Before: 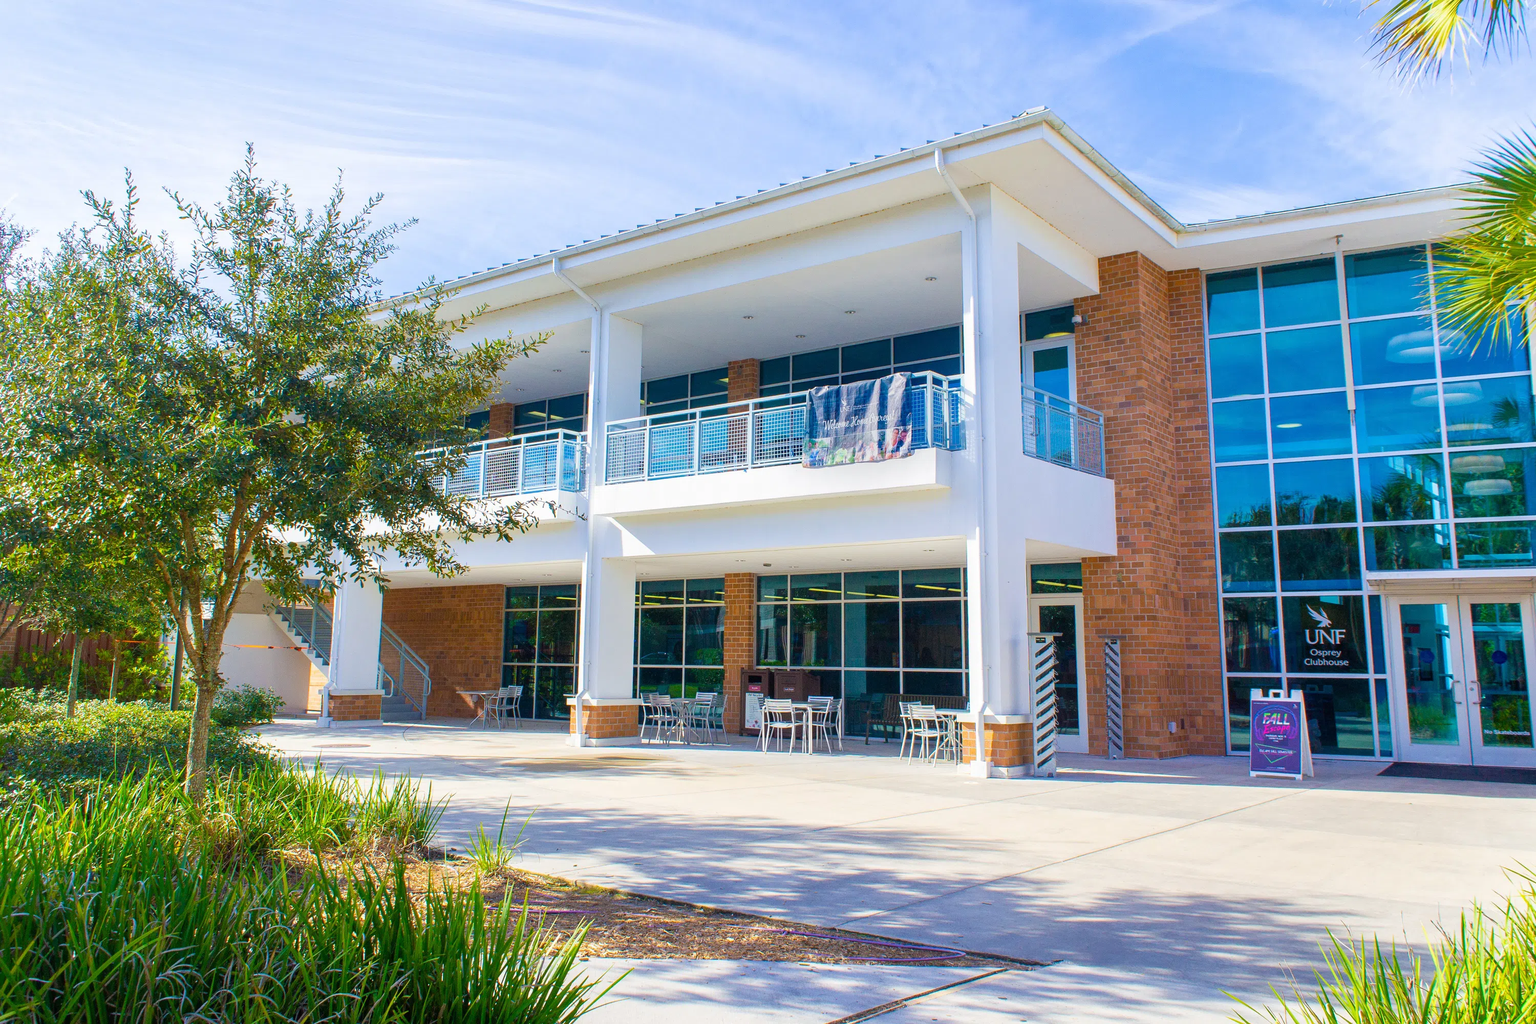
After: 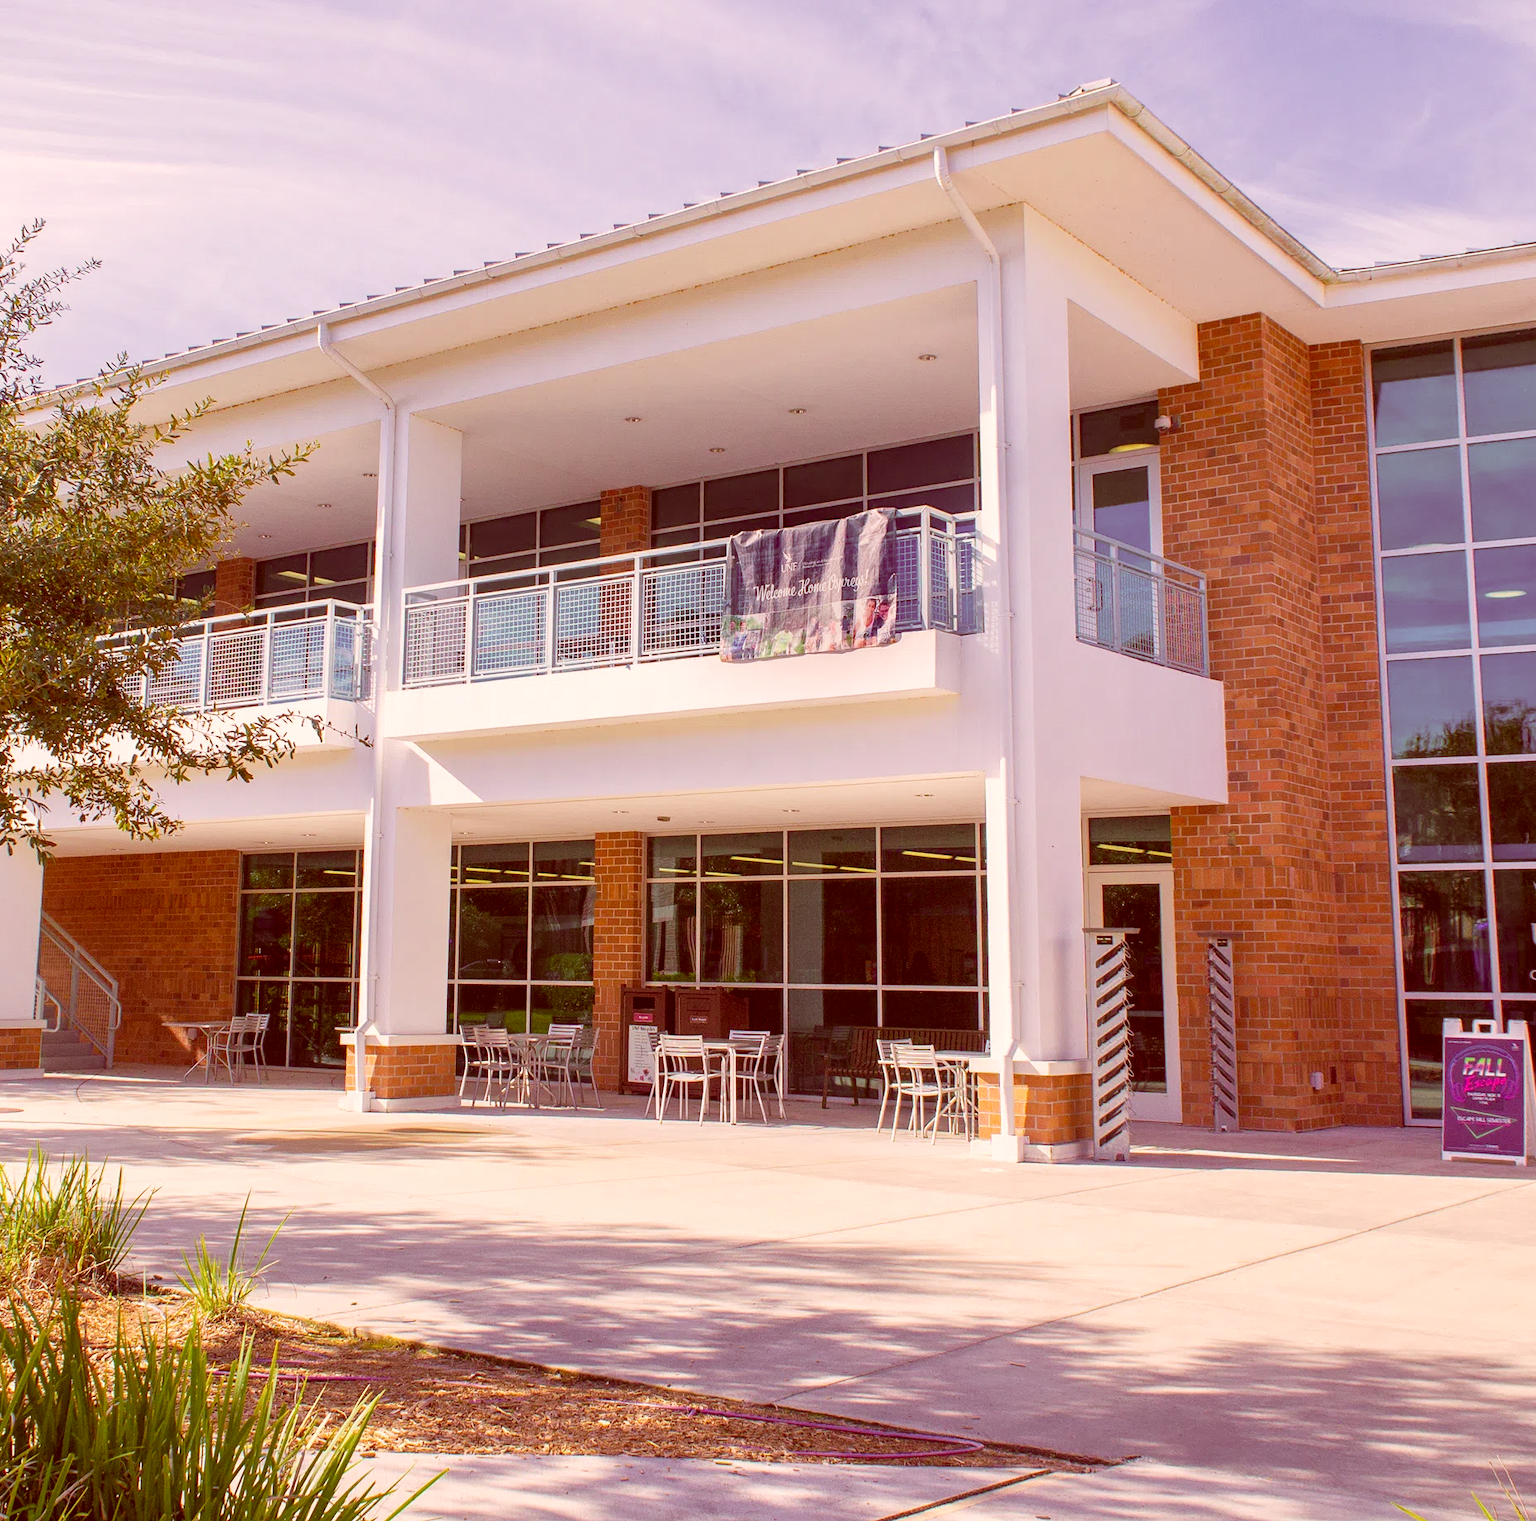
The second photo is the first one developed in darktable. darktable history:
crop and rotate: left 23.182%, top 5.627%, right 14.794%, bottom 2.256%
color correction: highlights a* 9.28, highlights b* 8.85, shadows a* 39.41, shadows b* 39.24, saturation 0.796
